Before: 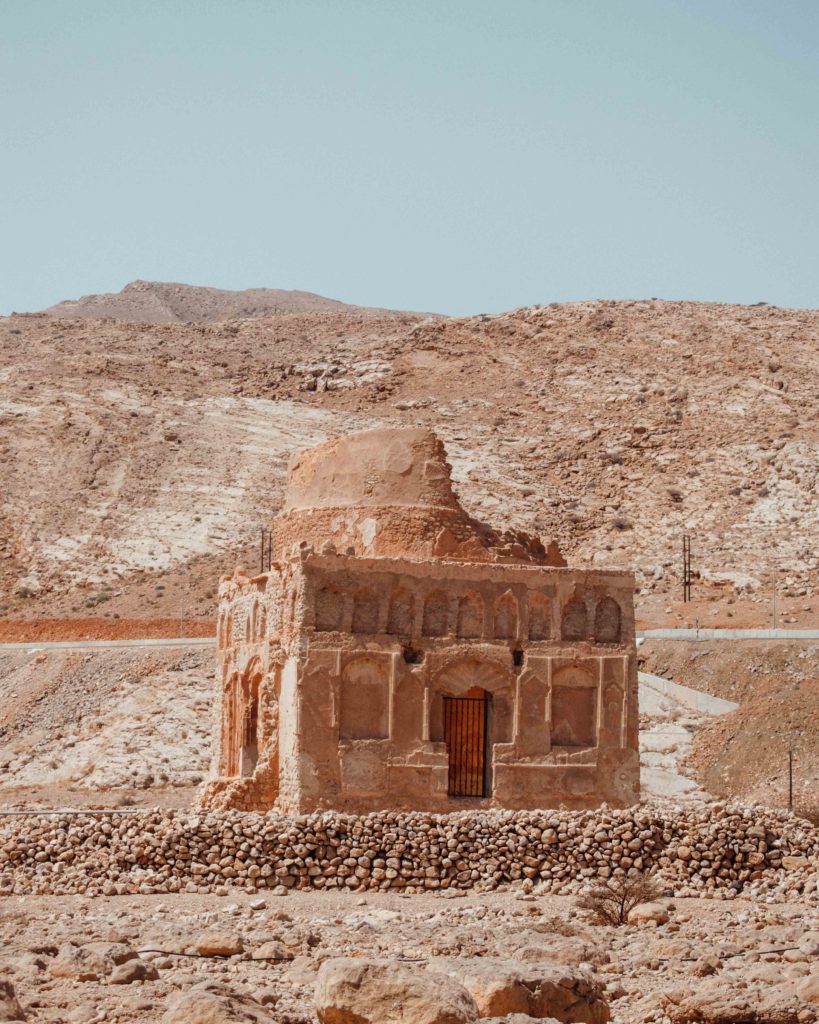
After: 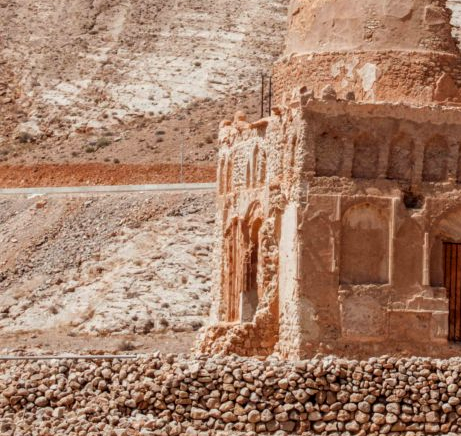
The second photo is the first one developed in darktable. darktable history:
crop: top 44.483%, right 43.593%, bottom 12.892%
white balance: red 1, blue 1
local contrast: on, module defaults
